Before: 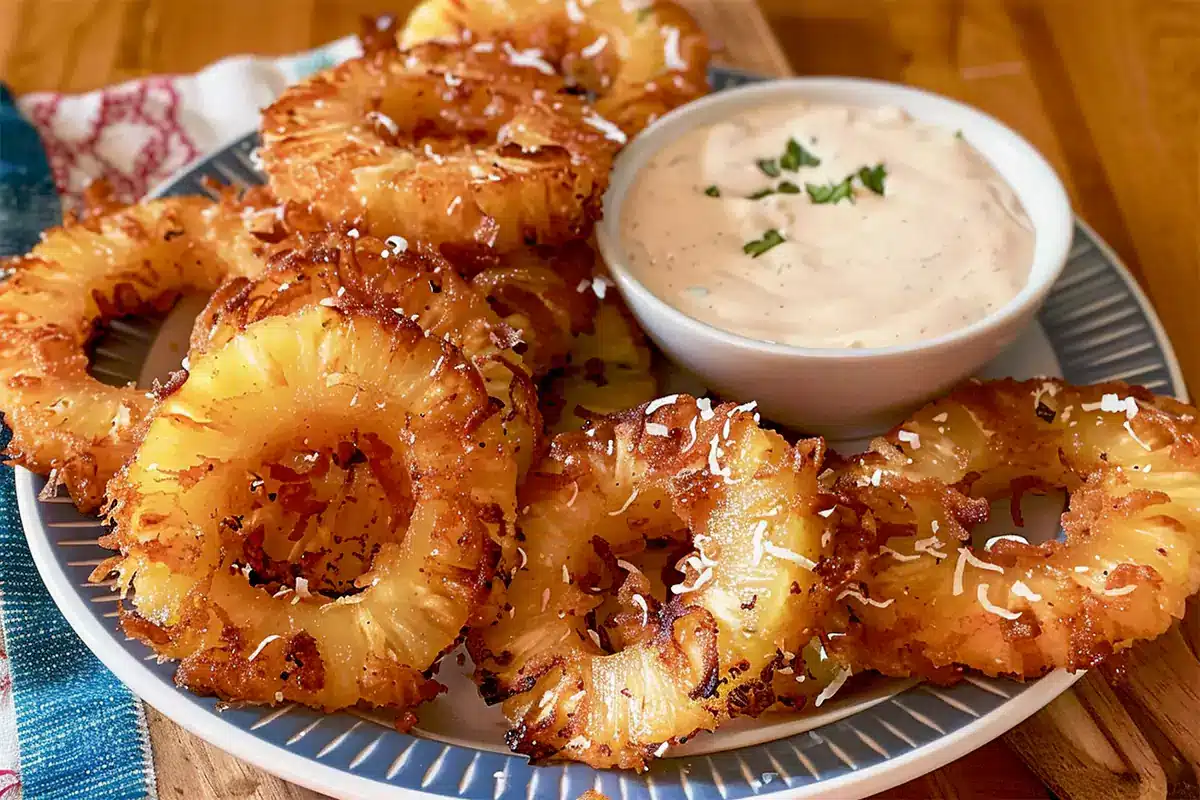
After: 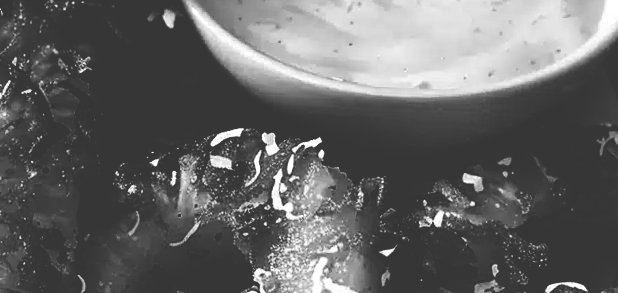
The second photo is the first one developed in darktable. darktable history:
rotate and perspective: rotation 2.27°, automatic cropping off
color zones: curves: ch2 [(0, 0.5) (0.143, 0.5) (0.286, 0.489) (0.415, 0.421) (0.571, 0.5) (0.714, 0.5) (0.857, 0.5) (1, 0.5)]
color calibration: output gray [0.22, 0.42, 0.37, 0], gray › normalize channels true, illuminant same as pipeline (D50), adaptation XYZ, x 0.346, y 0.359, gamut compression 0
crop: left 36.607%, top 34.735%, right 13.146%, bottom 30.611%
base curve: curves: ch0 [(0, 0.036) (0.083, 0.04) (0.804, 1)], preserve colors none
